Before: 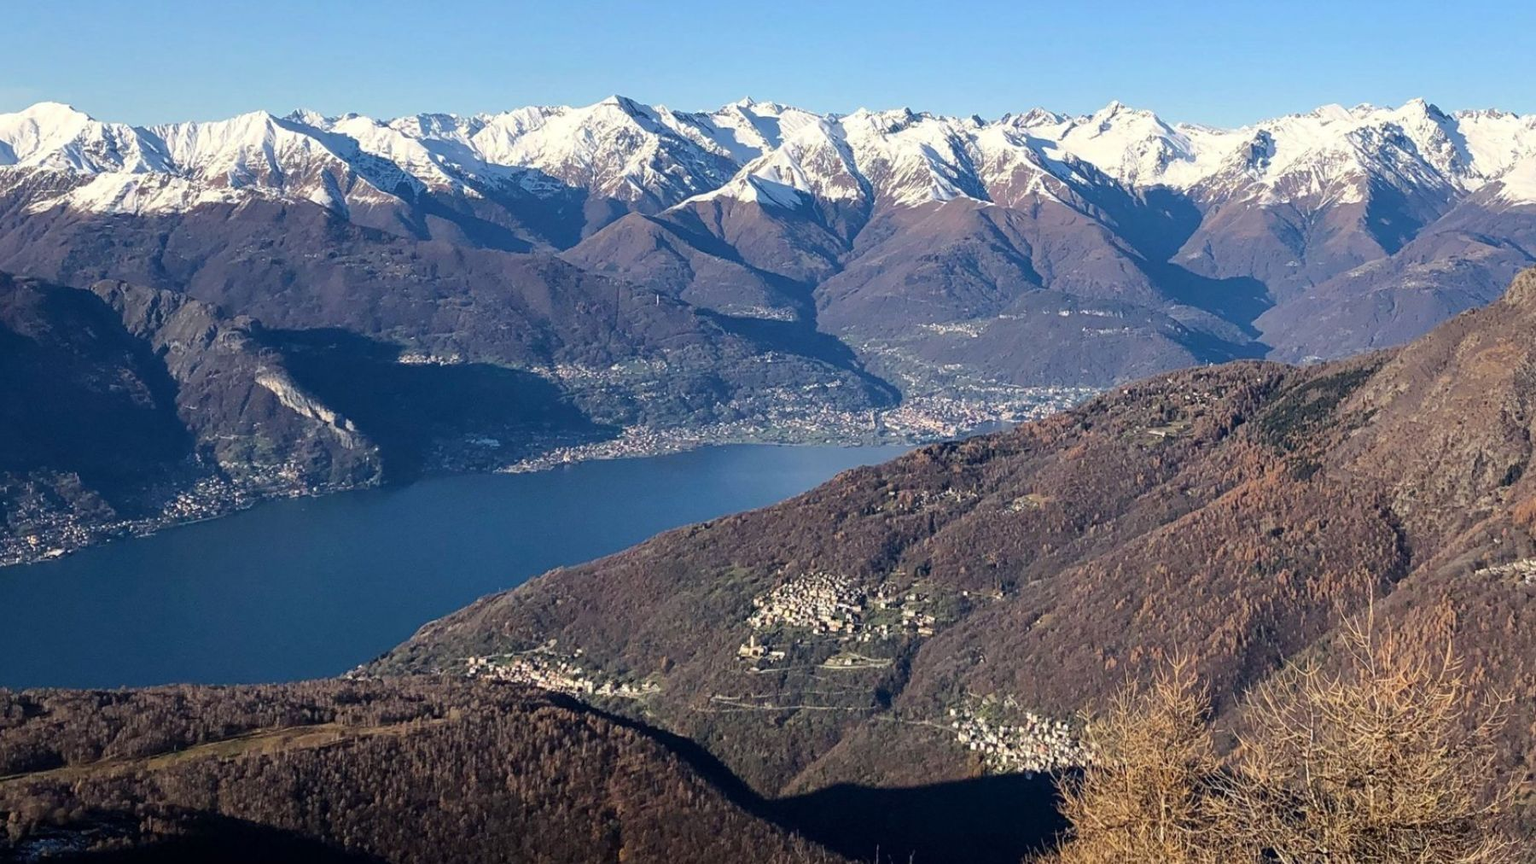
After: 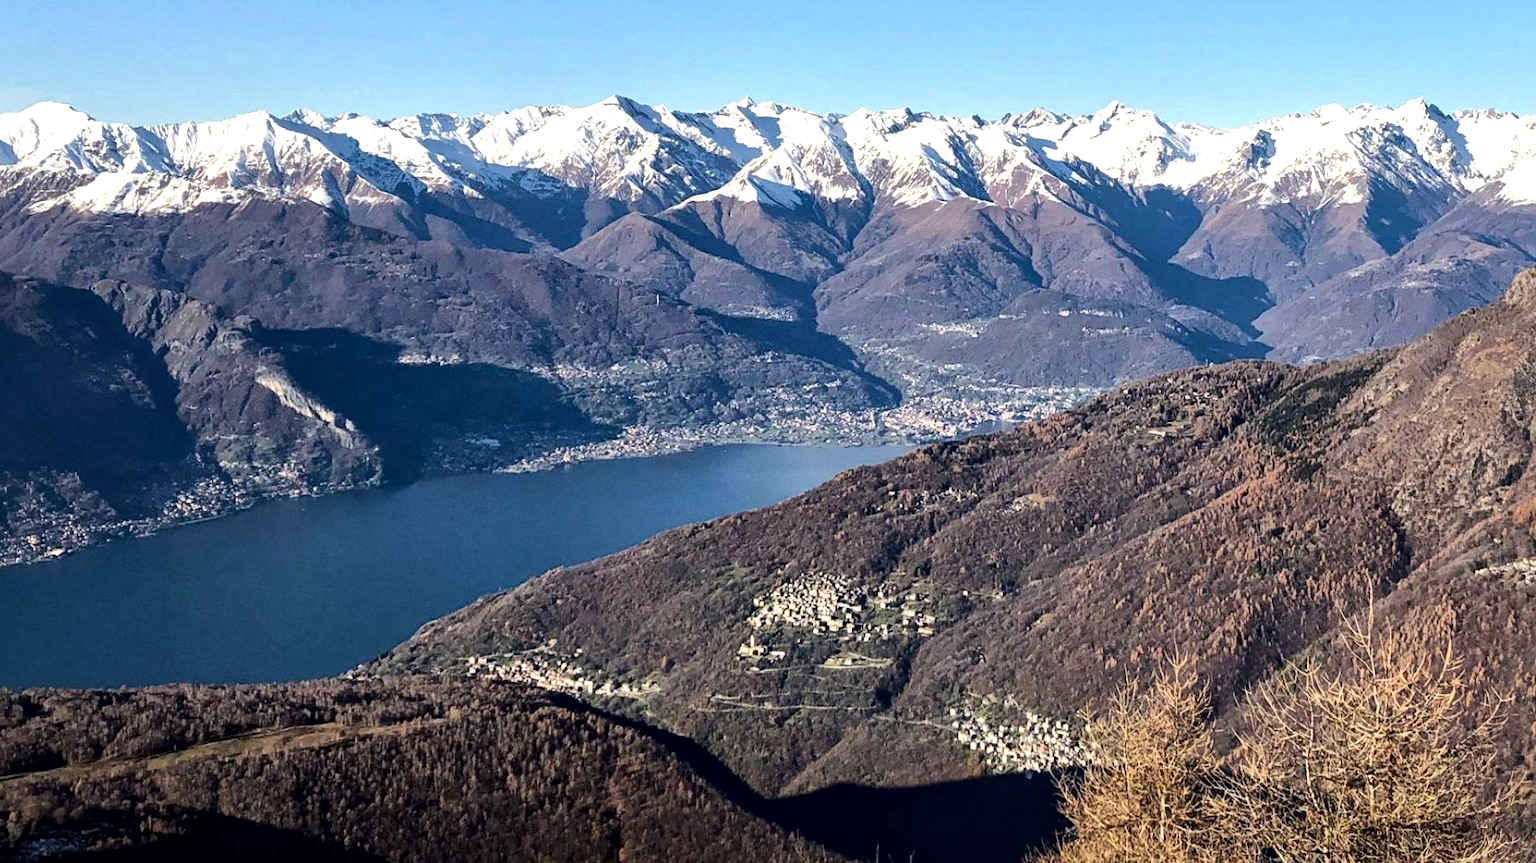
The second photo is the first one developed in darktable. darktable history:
tone equalizer: -8 EV -0.417 EV, -7 EV -0.389 EV, -6 EV -0.333 EV, -5 EV -0.222 EV, -3 EV 0.222 EV, -2 EV 0.333 EV, -1 EV 0.389 EV, +0 EV 0.417 EV, edges refinement/feathering 500, mask exposure compensation -1.57 EV, preserve details no
local contrast: mode bilateral grid, contrast 20, coarseness 50, detail 148%, midtone range 0.2
